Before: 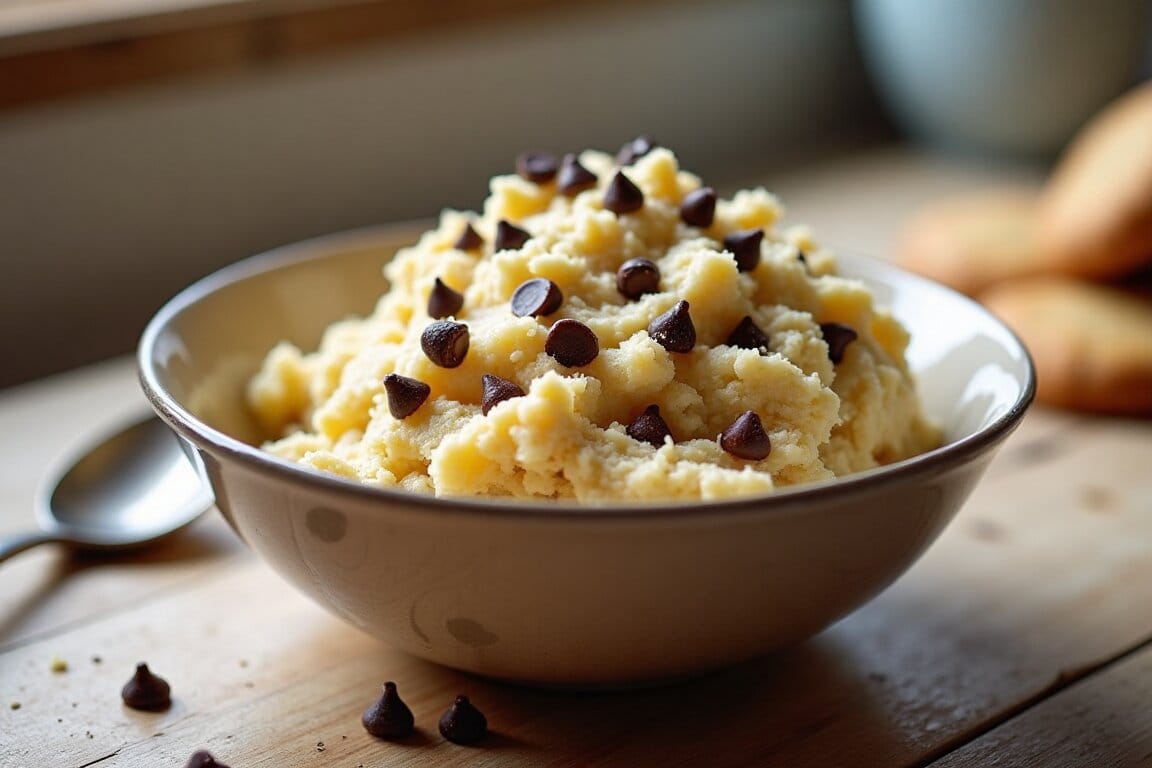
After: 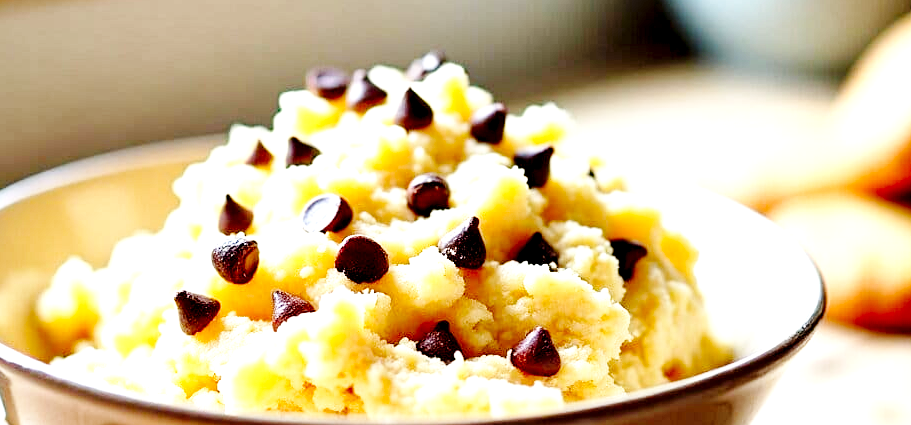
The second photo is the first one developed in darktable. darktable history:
exposure: black level correction 0.009, exposure 1.436 EV, compensate exposure bias true, compensate highlight preservation false
crop: left 18.274%, top 11.066%, right 2.571%, bottom 33.525%
local contrast: mode bilateral grid, contrast 20, coarseness 49, detail 119%, midtone range 0.2
base curve: curves: ch0 [(0, 0) (0.036, 0.025) (0.121, 0.166) (0.206, 0.329) (0.605, 0.79) (1, 1)], preserve colors none
